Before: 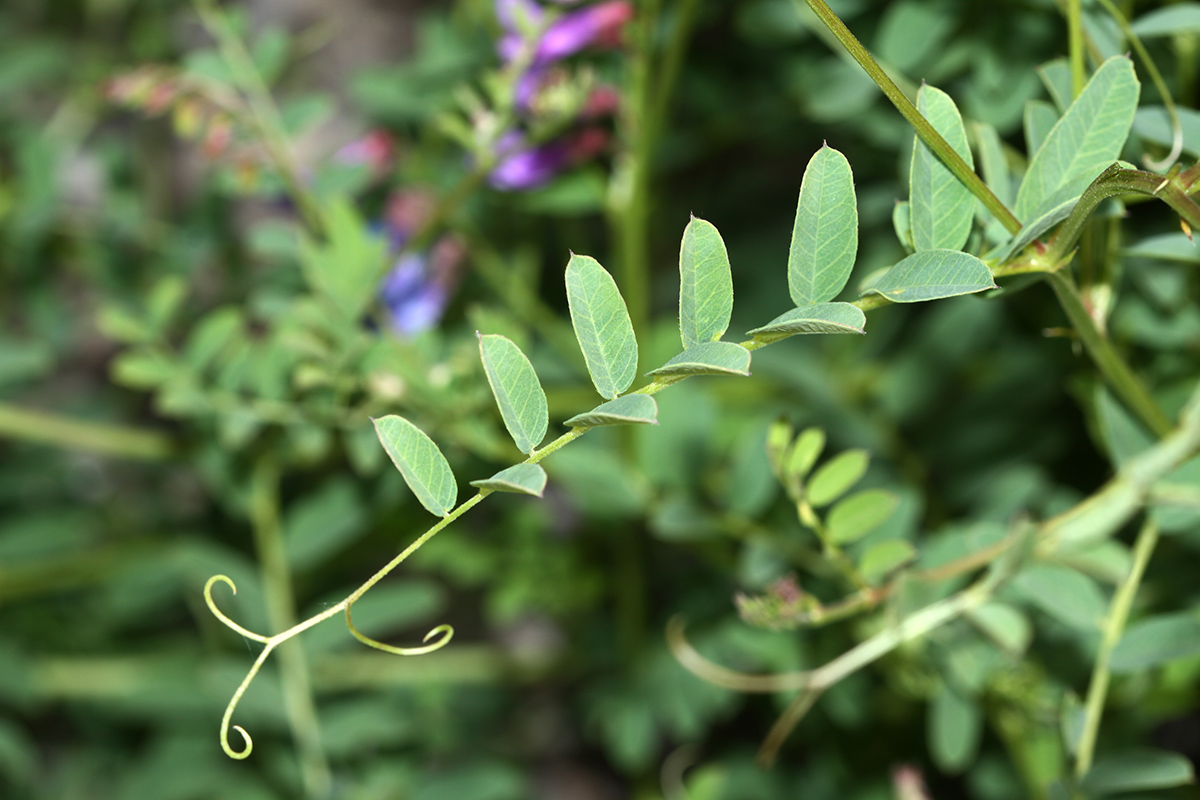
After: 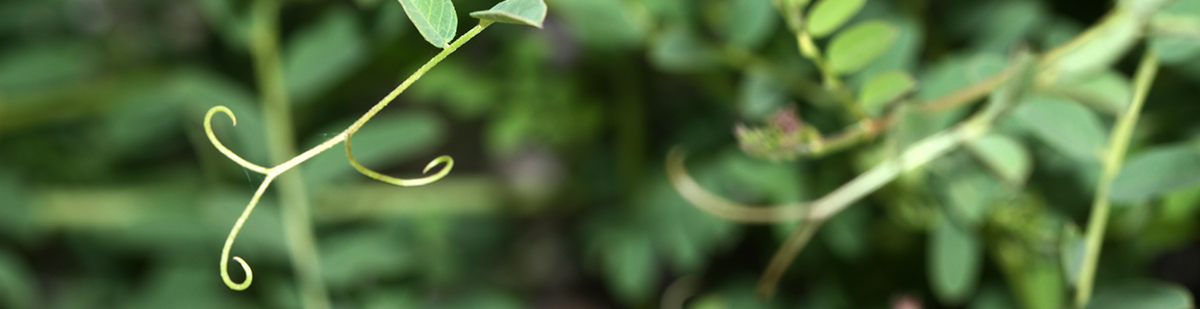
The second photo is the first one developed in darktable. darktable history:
crop and rotate: top 58.734%, bottom 2.518%
